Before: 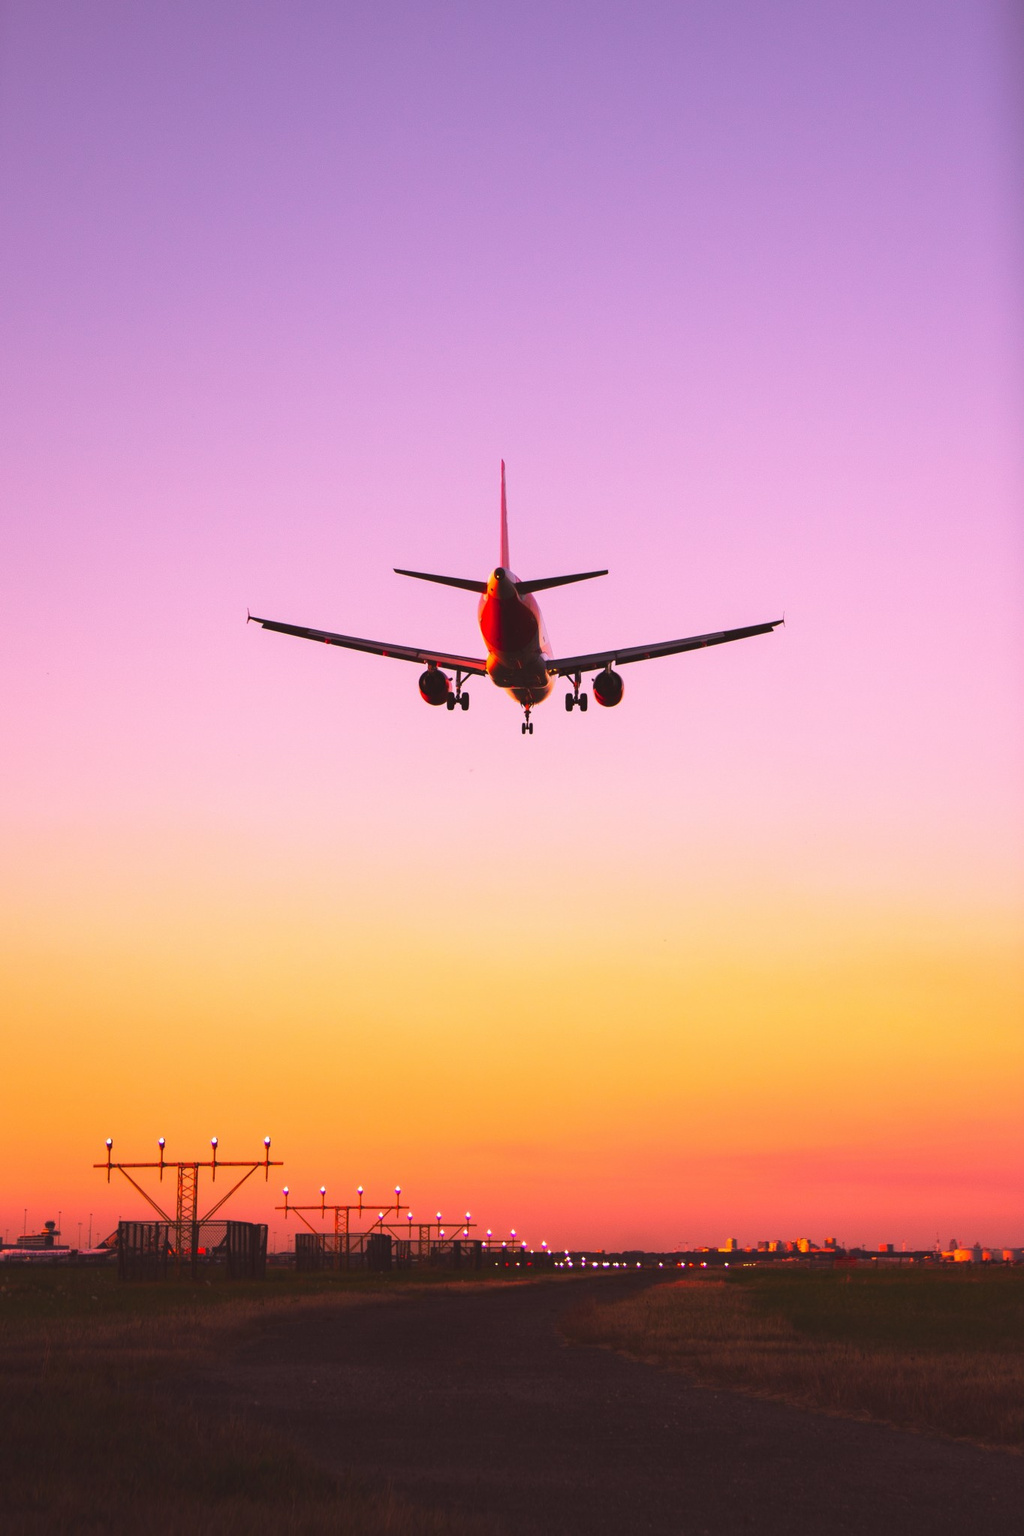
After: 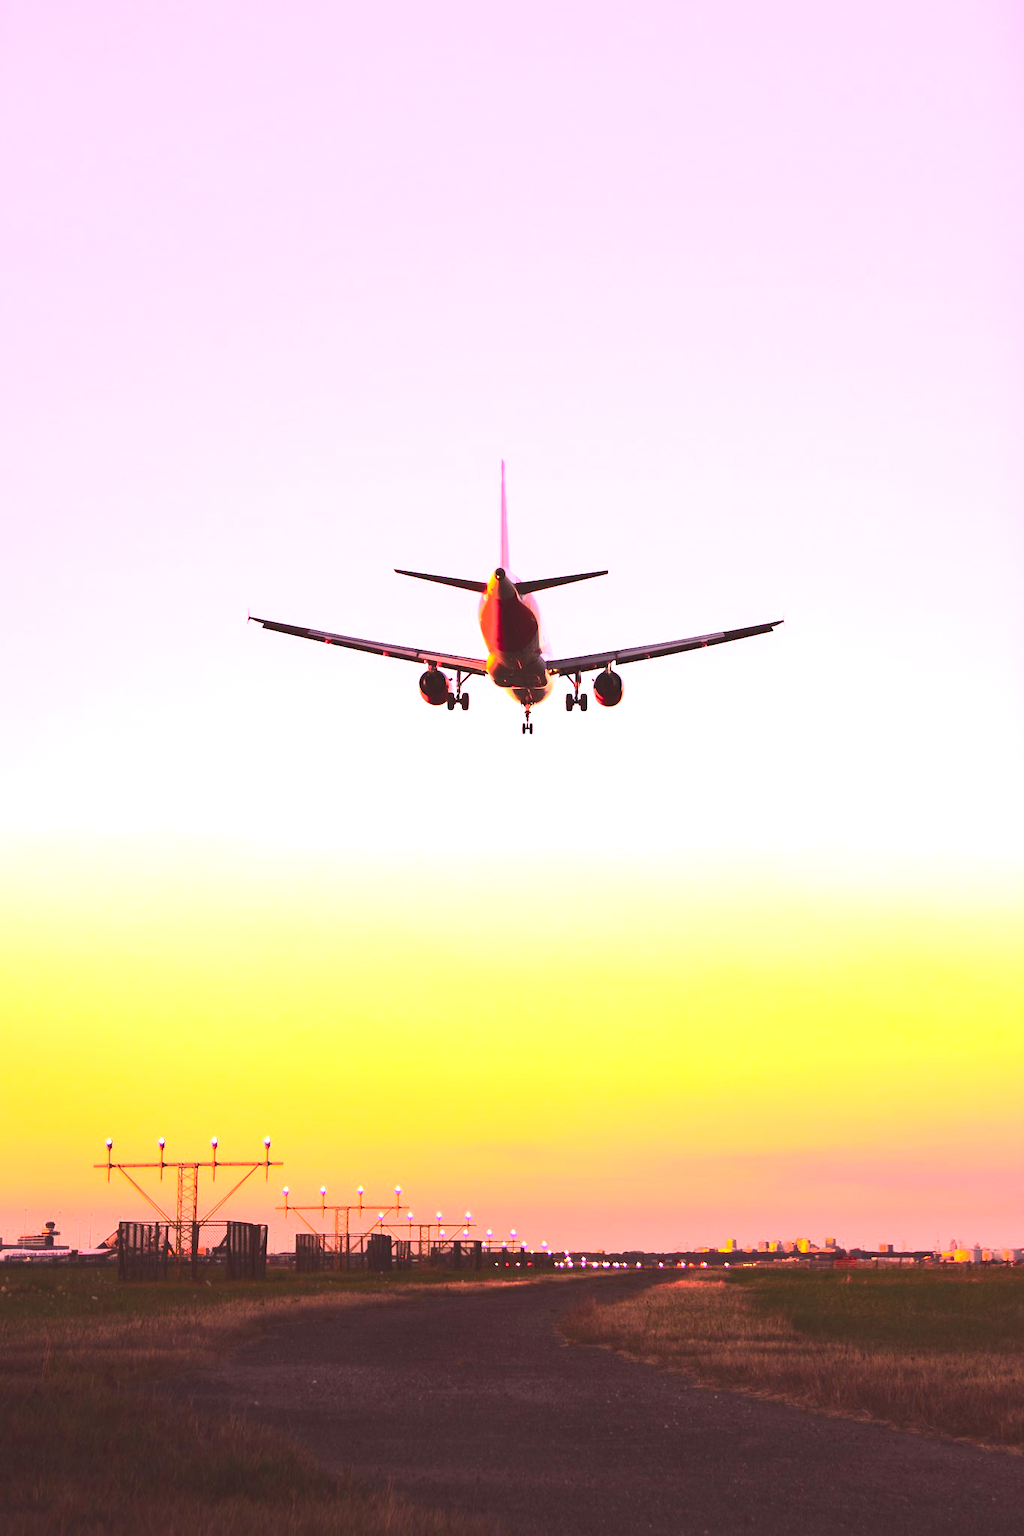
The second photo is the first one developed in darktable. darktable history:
exposure: black level correction 0, exposure 1.687 EV, compensate highlight preservation false
contrast brightness saturation: contrast 0.381, brightness 0.109
